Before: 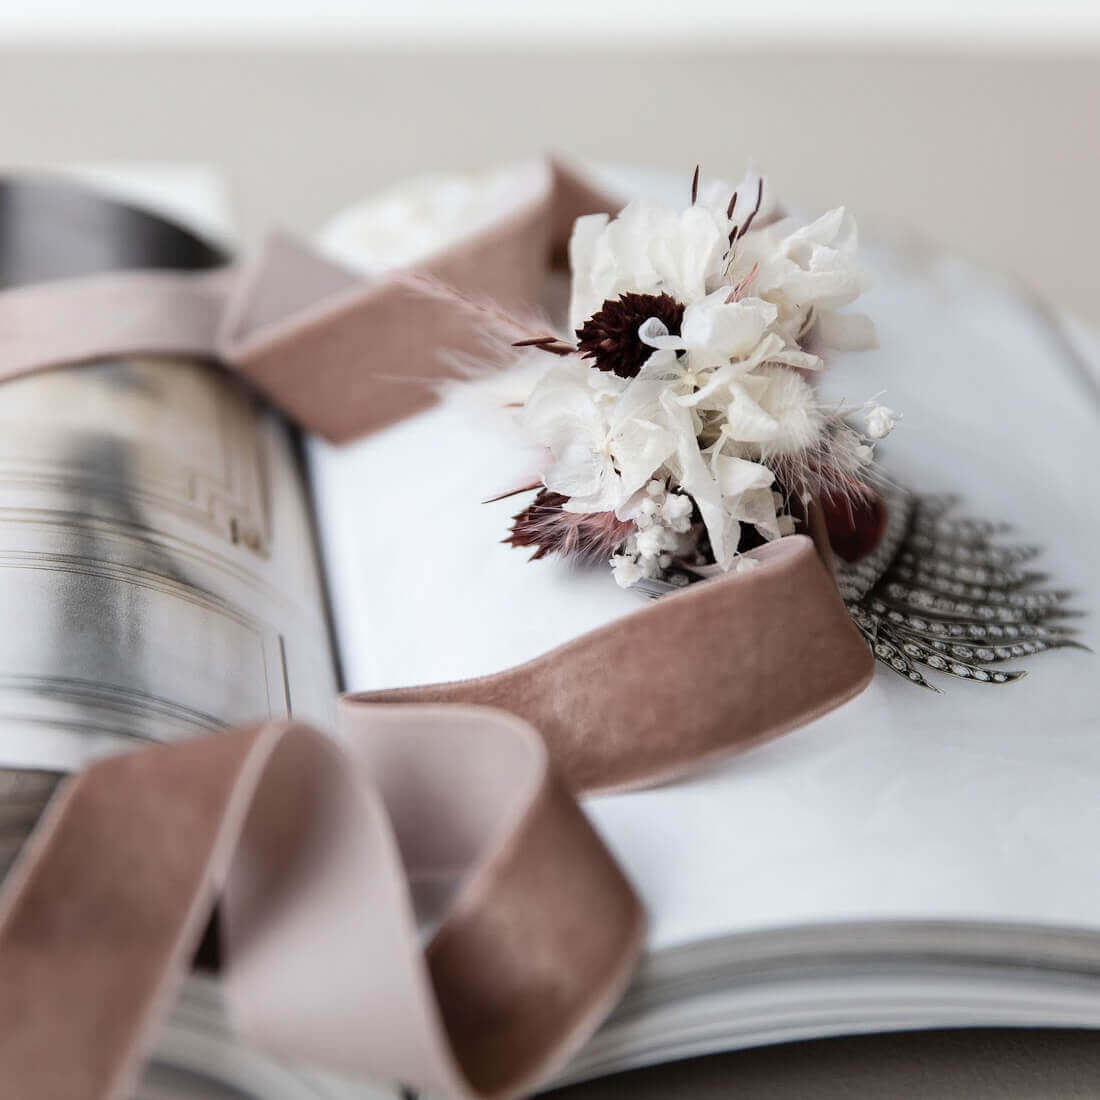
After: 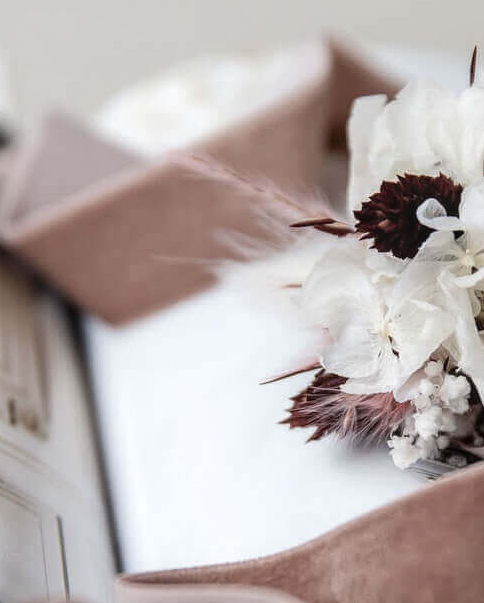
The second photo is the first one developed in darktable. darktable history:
crop: left 20.248%, top 10.86%, right 35.675%, bottom 34.321%
local contrast: detail 130%
contrast equalizer: y [[0.5, 0.488, 0.462, 0.461, 0.491, 0.5], [0.5 ×6], [0.5 ×6], [0 ×6], [0 ×6]]
